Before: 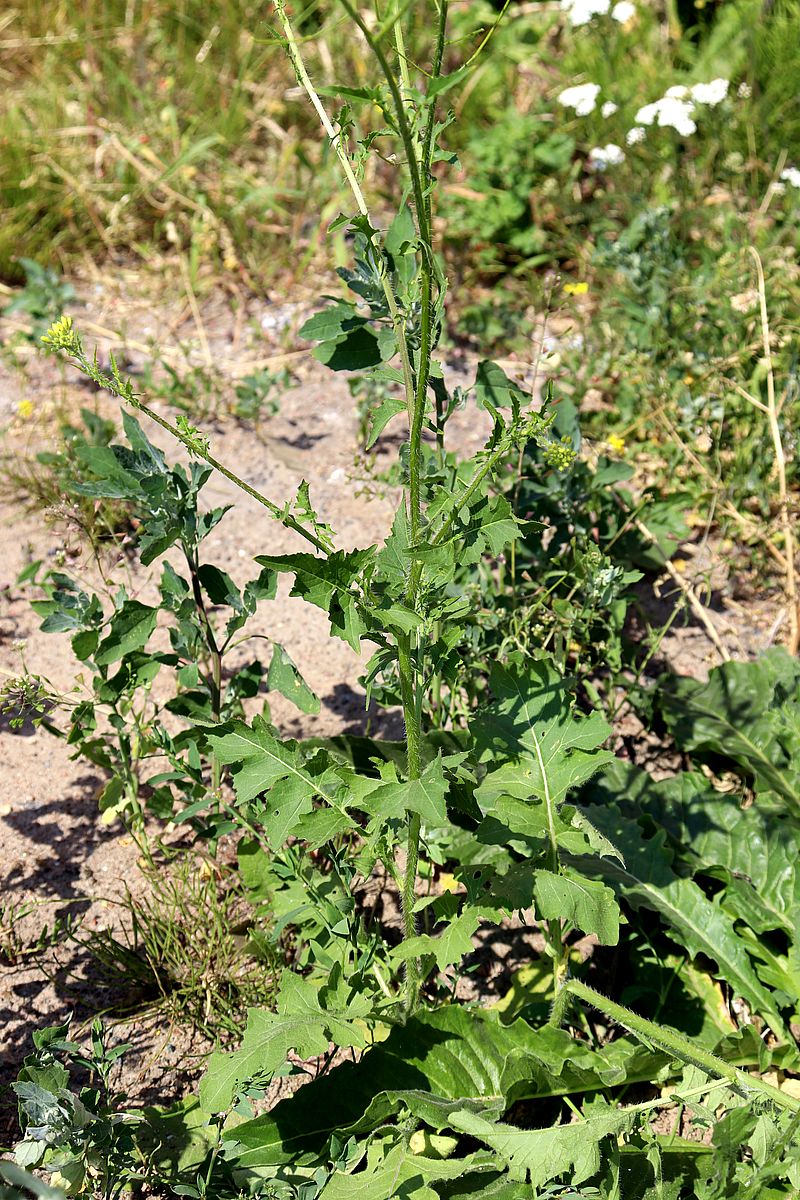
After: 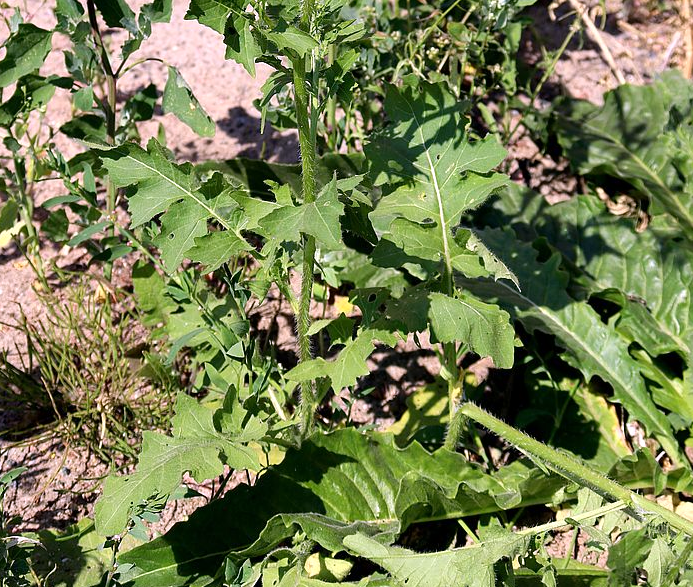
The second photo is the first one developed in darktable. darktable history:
crop and rotate: left 13.306%, top 48.129%, bottom 2.928%
white balance: red 1.066, blue 1.119
